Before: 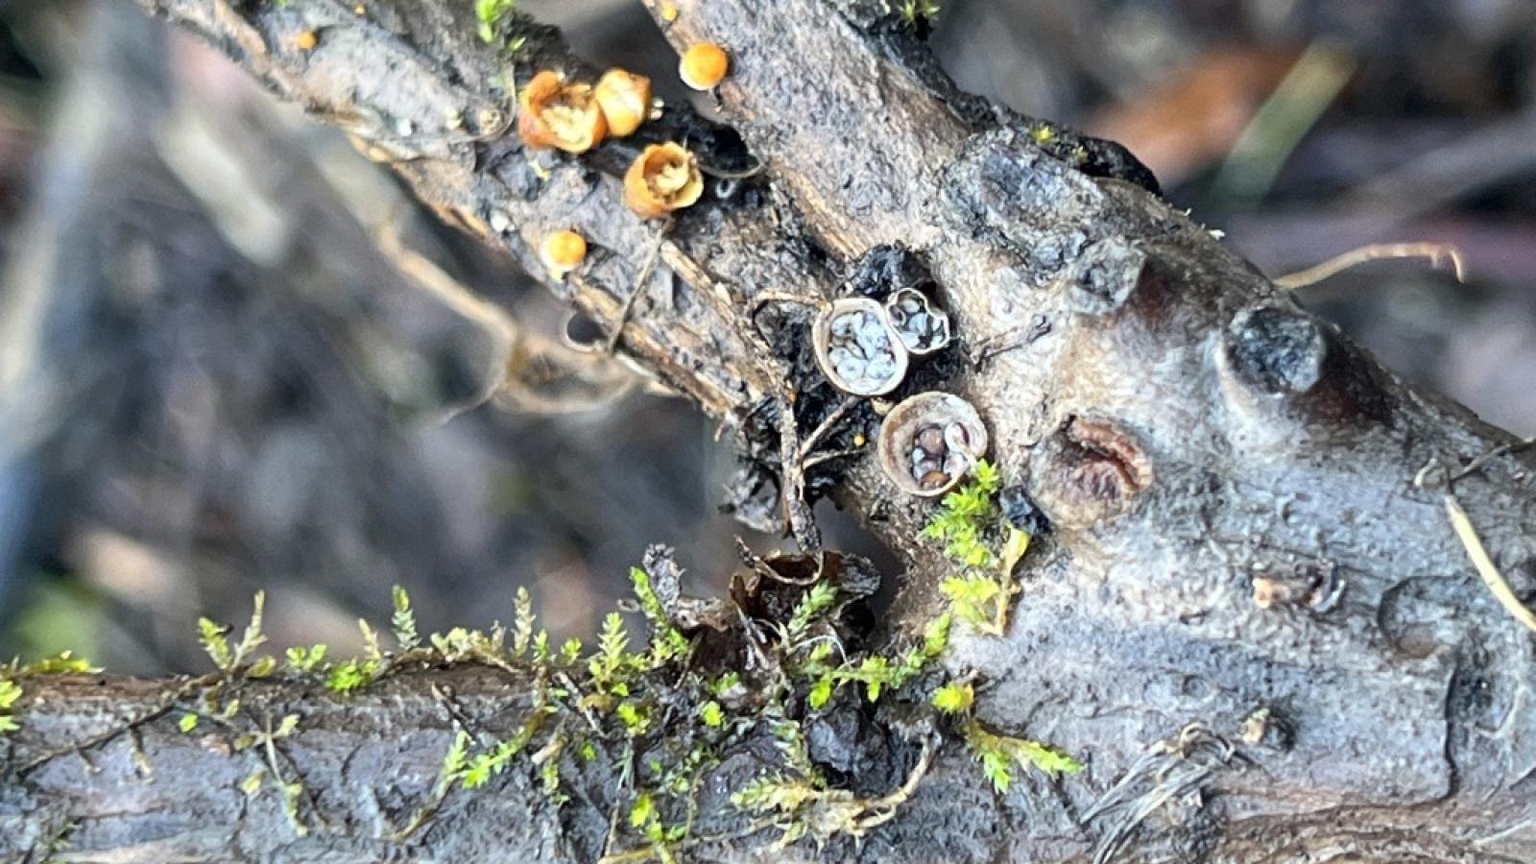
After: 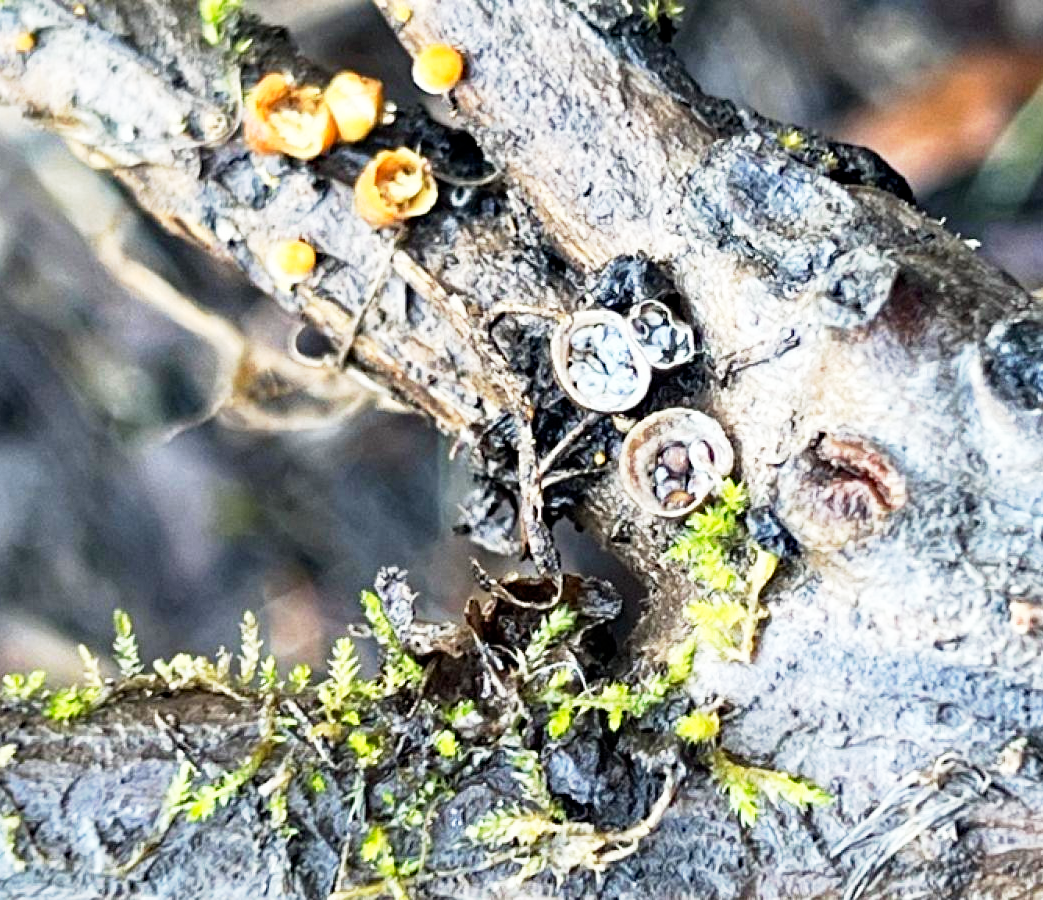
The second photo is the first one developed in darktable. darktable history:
crop and rotate: left 18.465%, right 16.339%
haze removal: compatibility mode true, adaptive false
base curve: curves: ch0 [(0, 0) (0.005, 0.002) (0.193, 0.295) (0.399, 0.664) (0.75, 0.928) (1, 1)], preserve colors none
